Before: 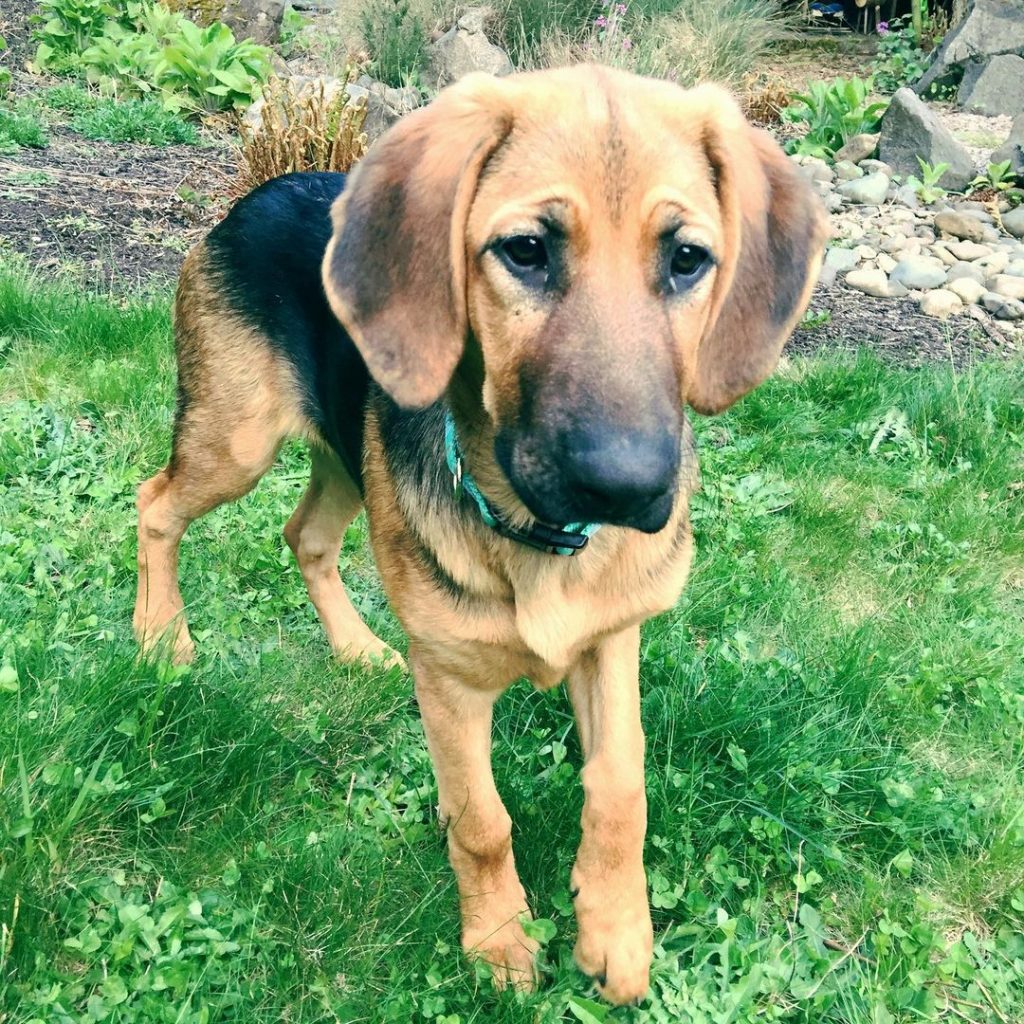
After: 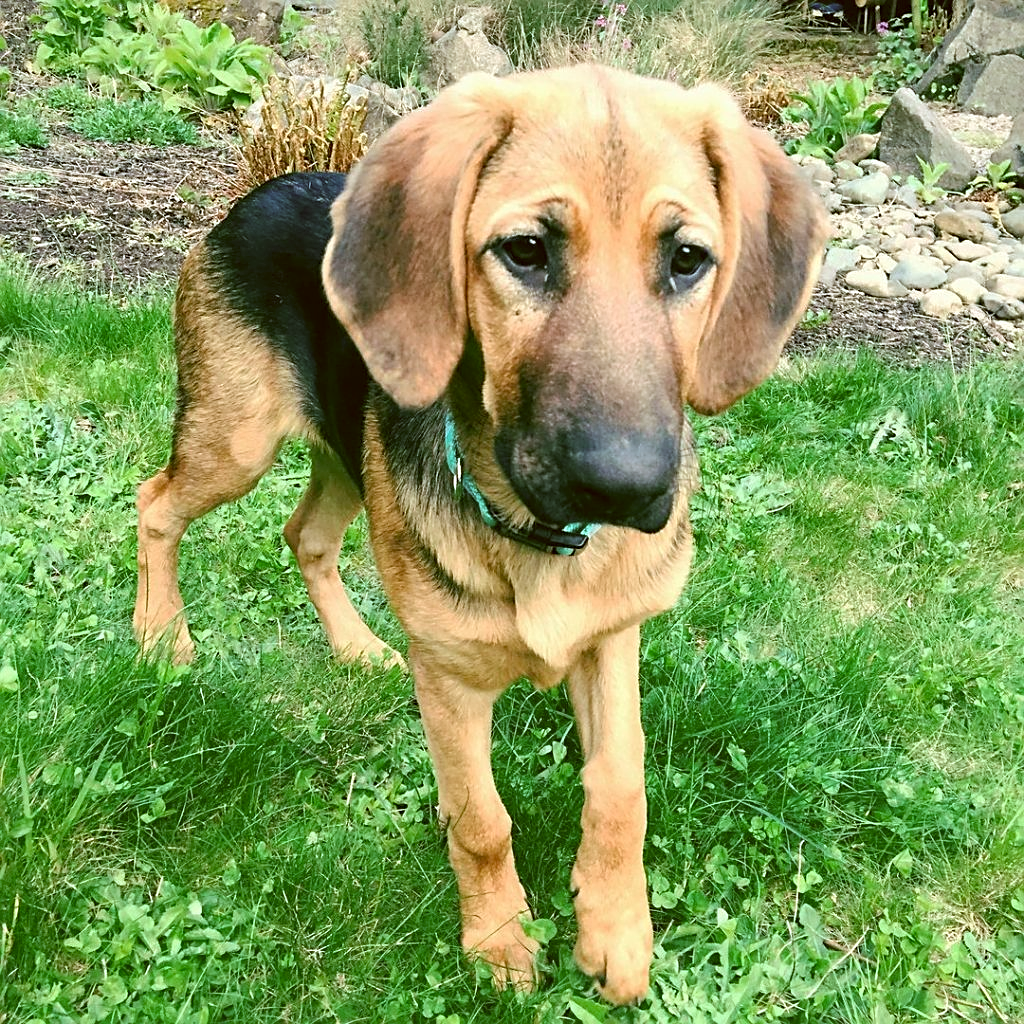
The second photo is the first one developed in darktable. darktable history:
sharpen: on, module defaults
color correction: highlights a* -0.482, highlights b* 0.161, shadows a* 4.66, shadows b* 20.72
